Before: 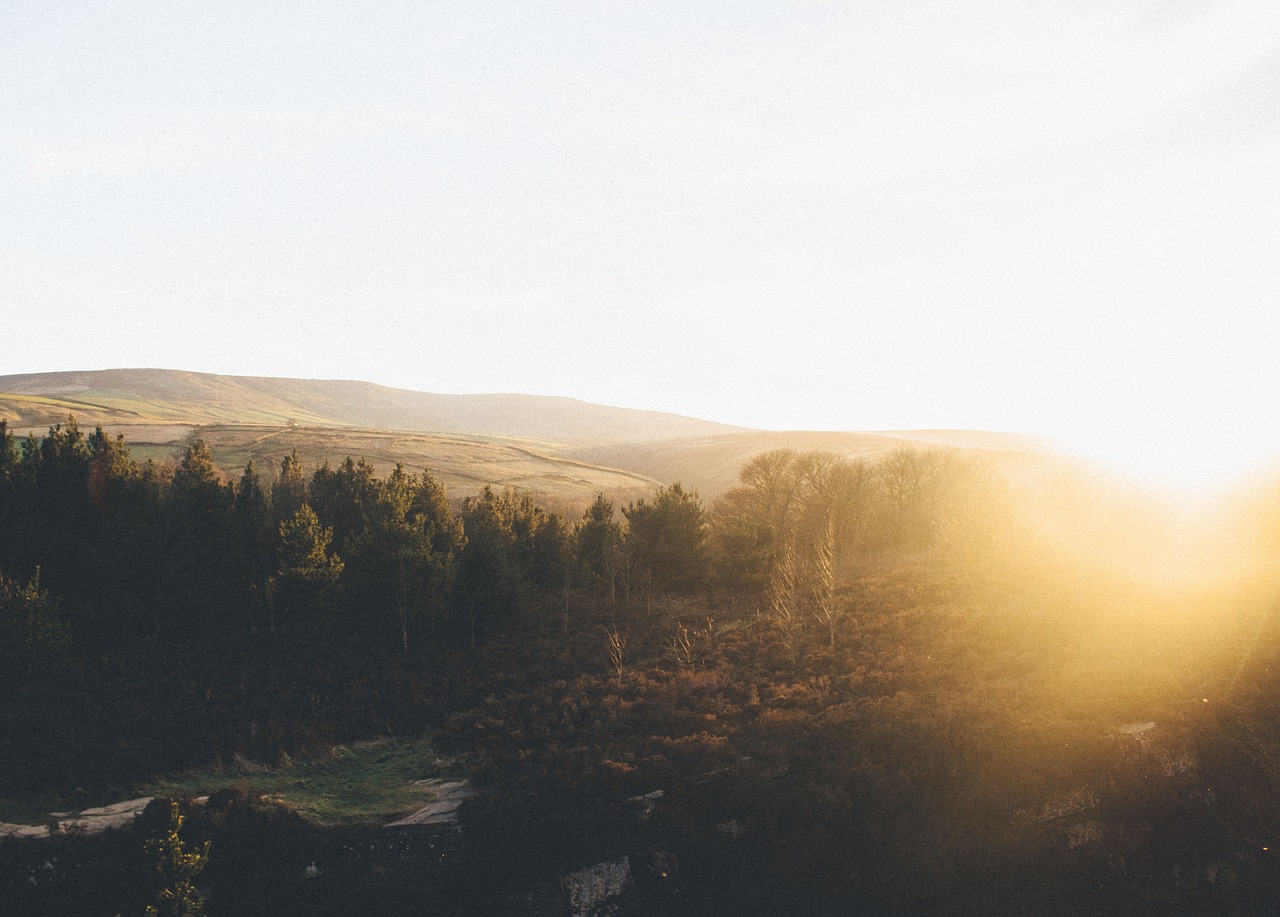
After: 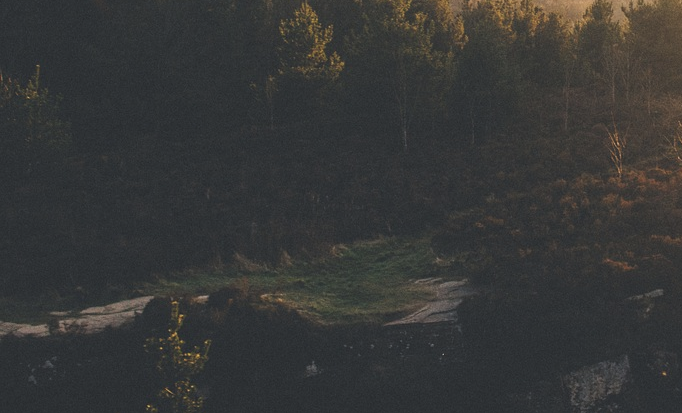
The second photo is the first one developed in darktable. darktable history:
crop and rotate: top 54.724%, right 46.657%, bottom 0.199%
exposure: black level correction -0.013, exposure -0.195 EV, compensate exposure bias true, compensate highlight preservation false
